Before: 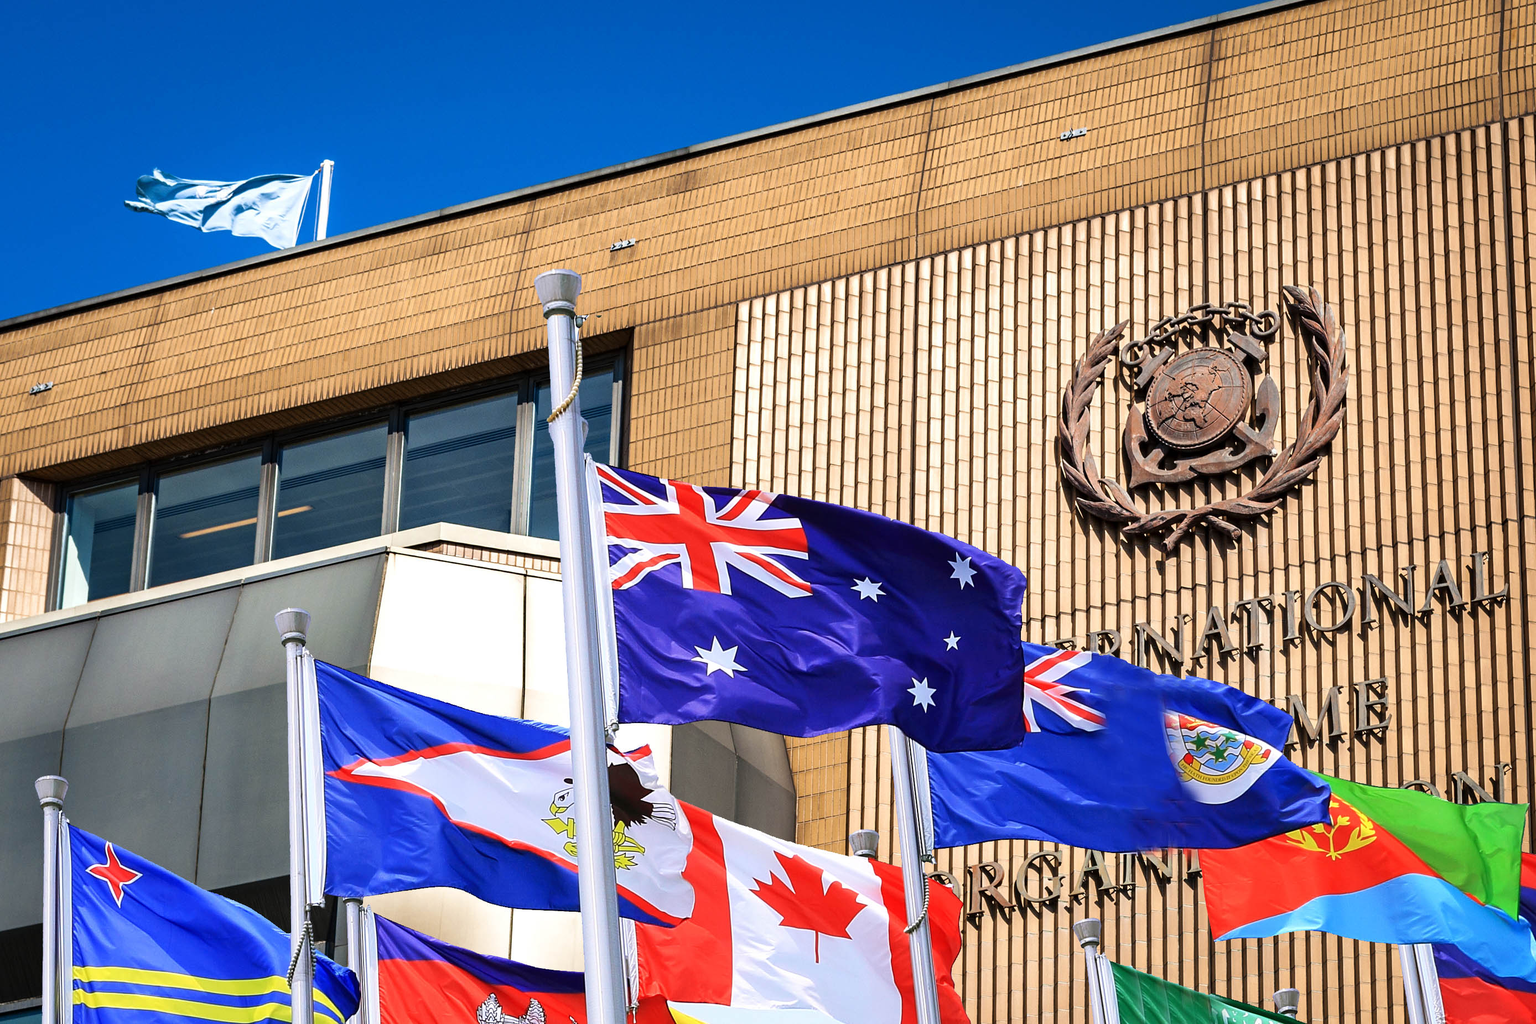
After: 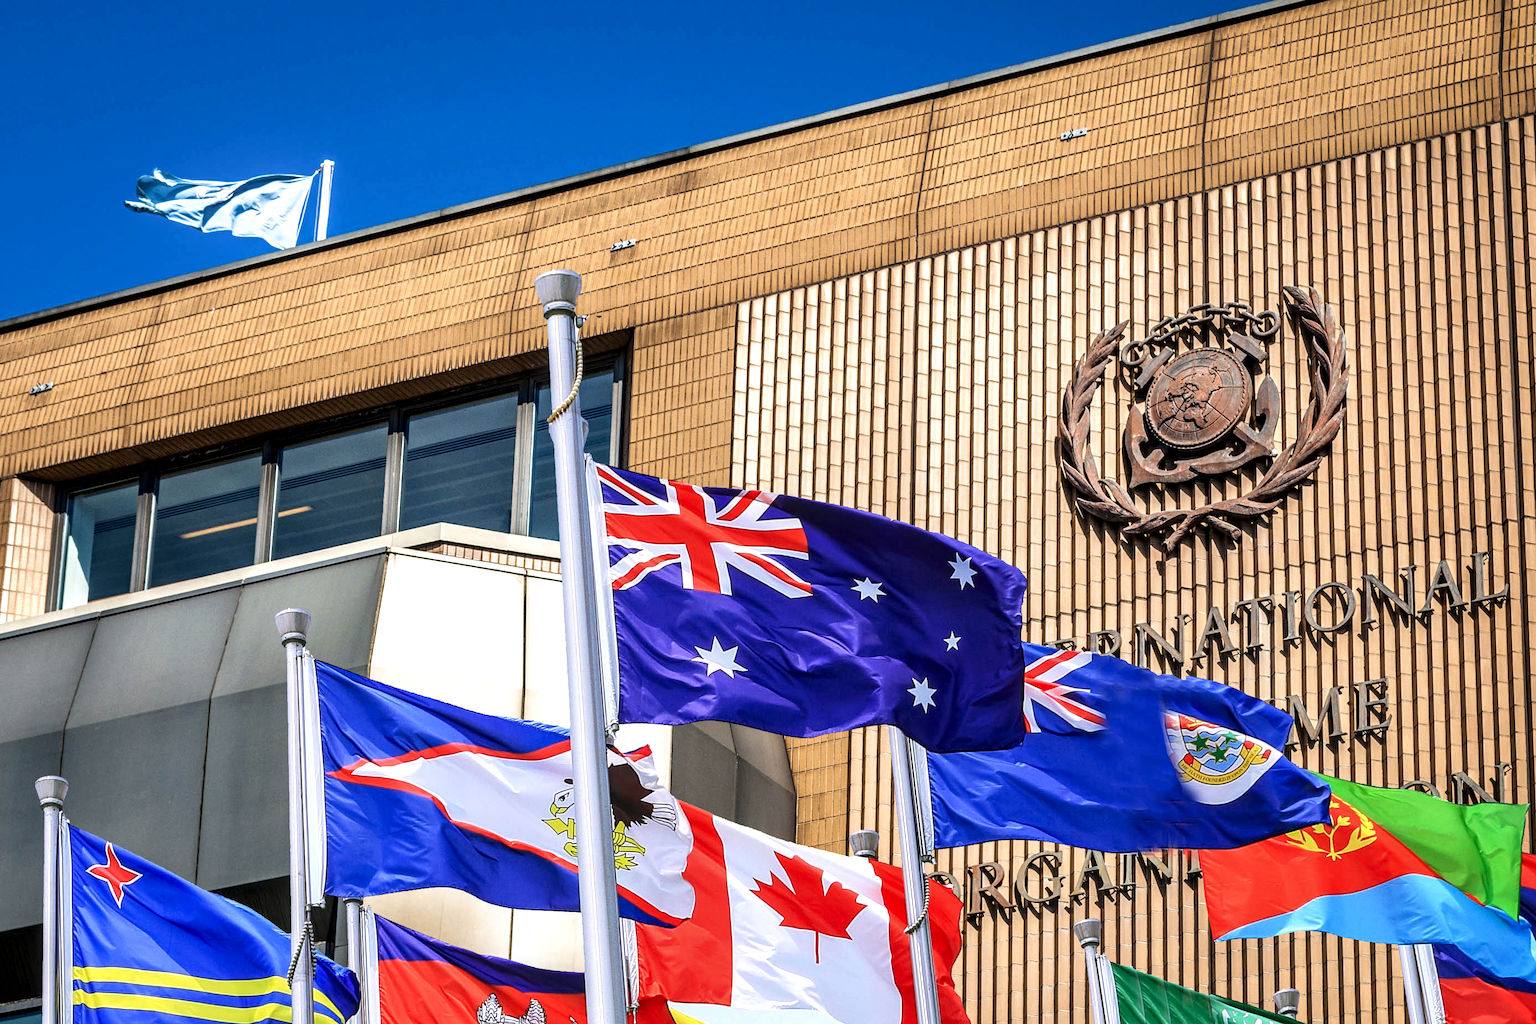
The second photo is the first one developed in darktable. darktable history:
color correction: highlights a* 0.022, highlights b* -0.525
local contrast: detail 142%
